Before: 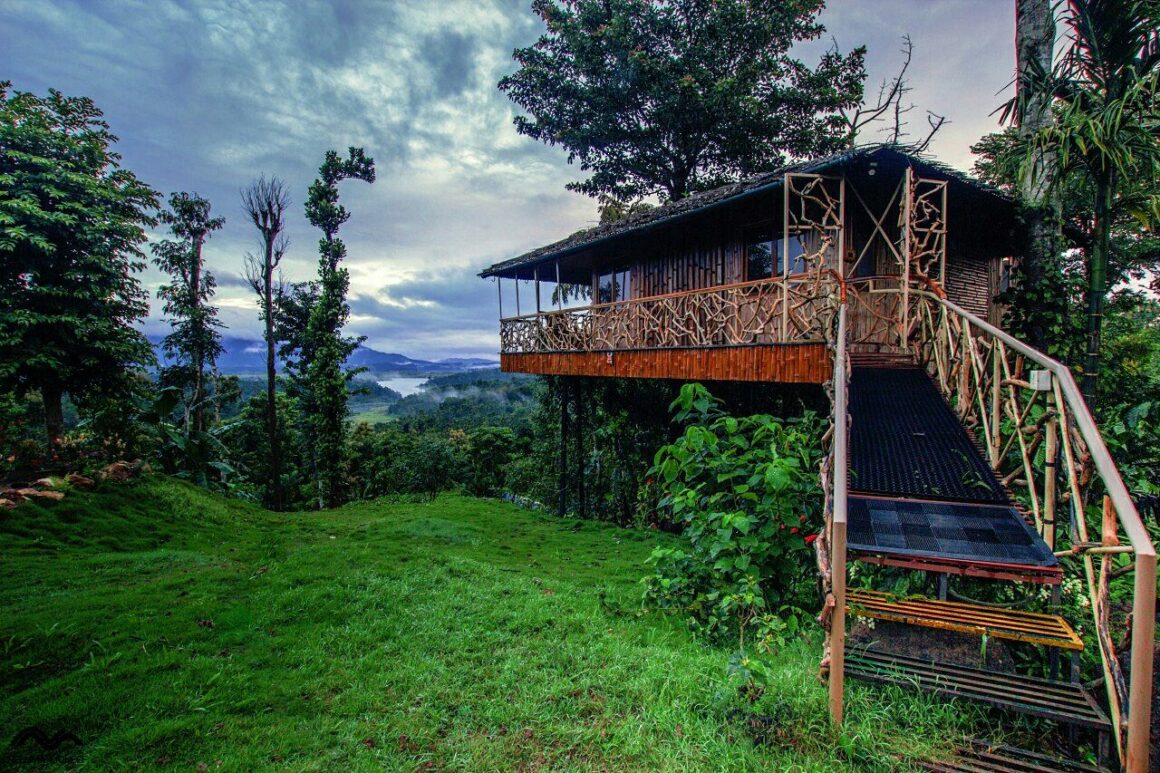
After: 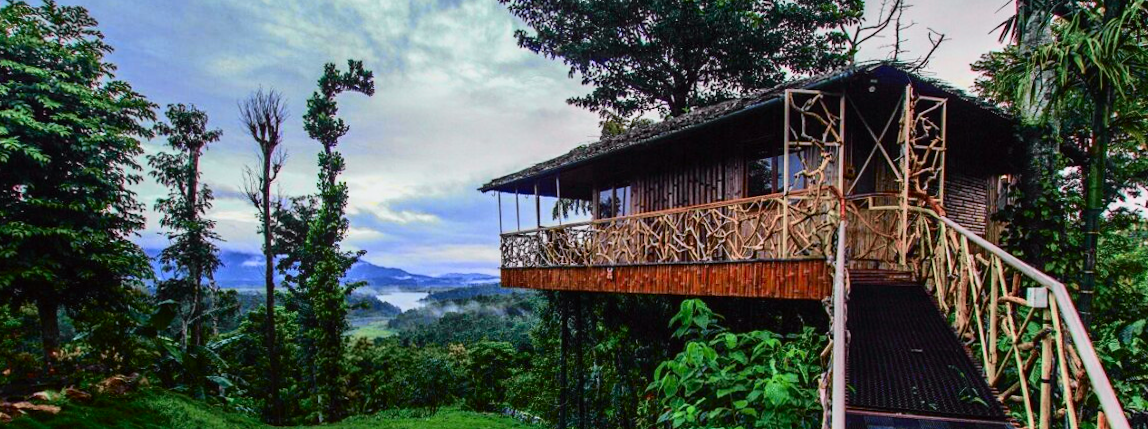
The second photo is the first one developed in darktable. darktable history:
bloom: size 15%, threshold 97%, strength 7%
exposure: compensate highlight preservation false
tone curve: curves: ch0 [(0, 0.006) (0.184, 0.172) (0.405, 0.46) (0.456, 0.528) (0.634, 0.728) (0.877, 0.89) (0.984, 0.935)]; ch1 [(0, 0) (0.443, 0.43) (0.492, 0.495) (0.566, 0.582) (0.595, 0.606) (0.608, 0.609) (0.65, 0.677) (1, 1)]; ch2 [(0, 0) (0.33, 0.301) (0.421, 0.443) (0.447, 0.489) (0.492, 0.495) (0.537, 0.583) (0.586, 0.591) (0.663, 0.686) (1, 1)], color space Lab, independent channels, preserve colors none
crop and rotate: top 10.605%, bottom 33.274%
rotate and perspective: rotation 0.174°, lens shift (vertical) 0.013, lens shift (horizontal) 0.019, shear 0.001, automatic cropping original format, crop left 0.007, crop right 0.991, crop top 0.016, crop bottom 0.997
white balance: red 0.984, blue 1.059
